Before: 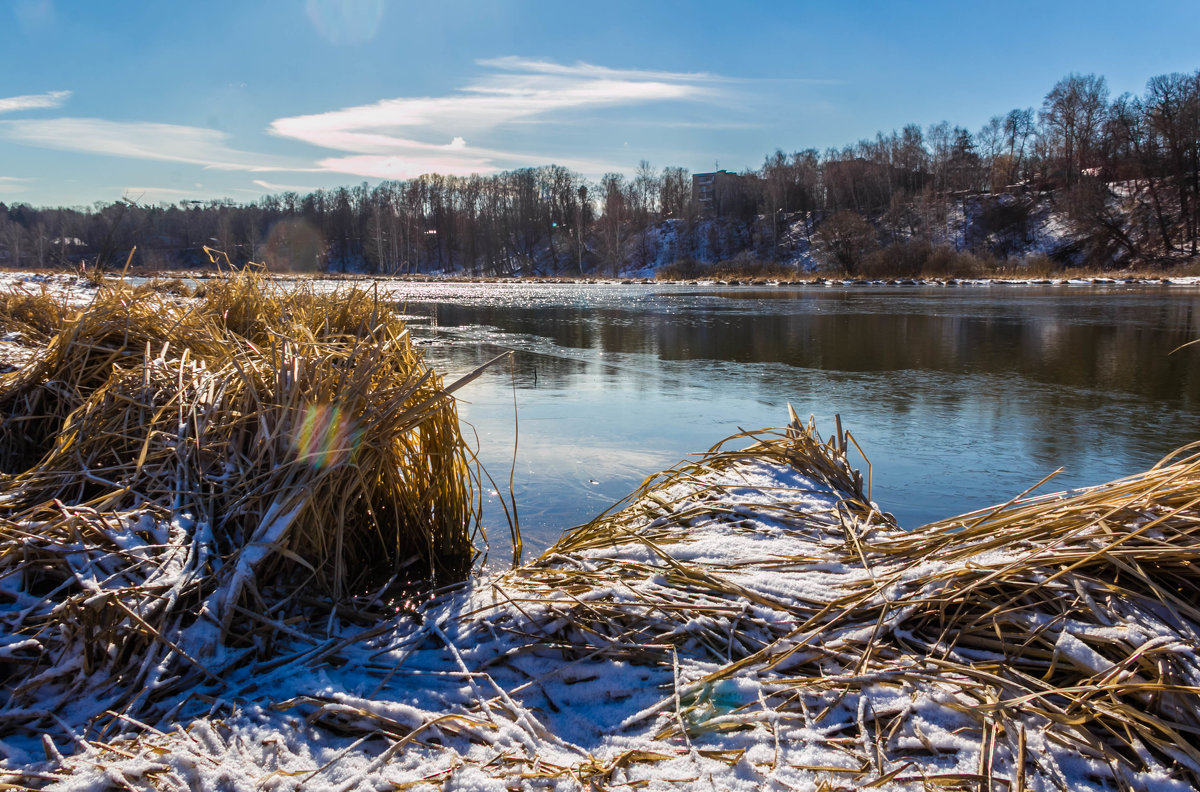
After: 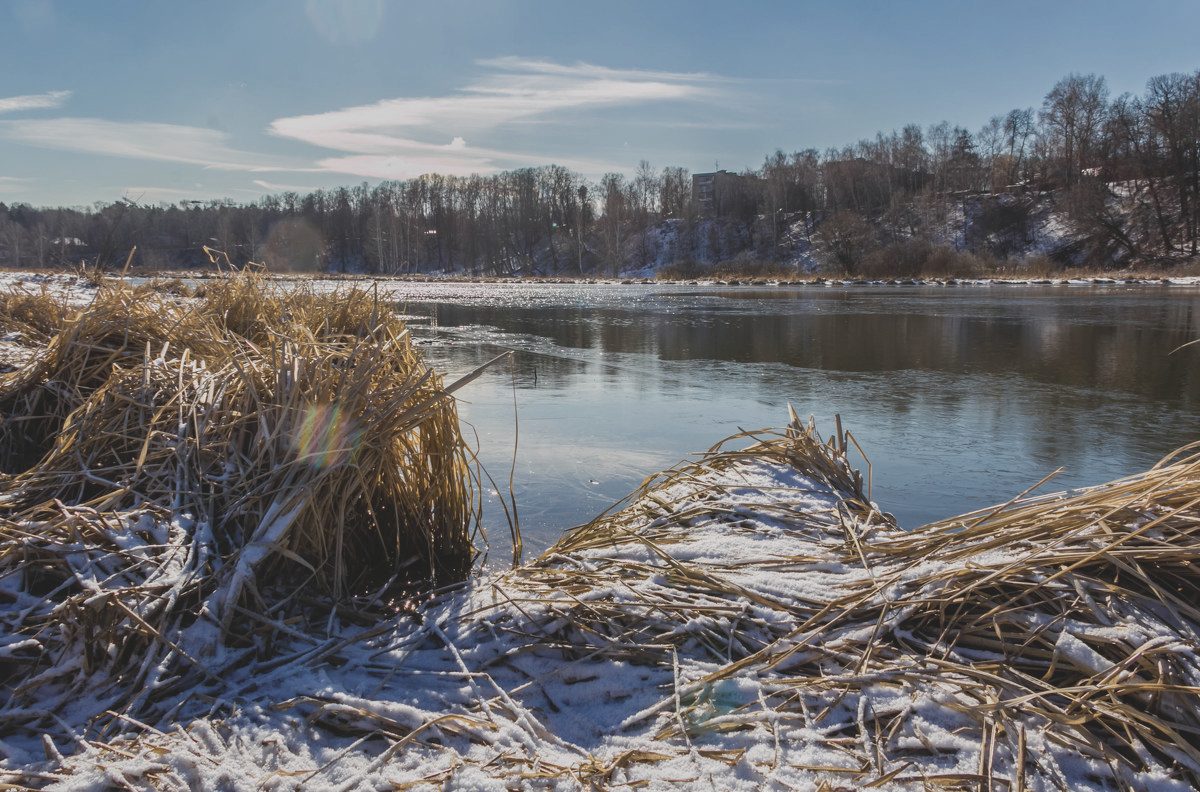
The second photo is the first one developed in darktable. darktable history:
color zones: curves: ch1 [(0, 0.523) (0.143, 0.545) (0.286, 0.52) (0.429, 0.506) (0.571, 0.503) (0.714, 0.503) (0.857, 0.508) (1, 0.523)]
contrast brightness saturation: contrast -0.24, saturation -0.445
